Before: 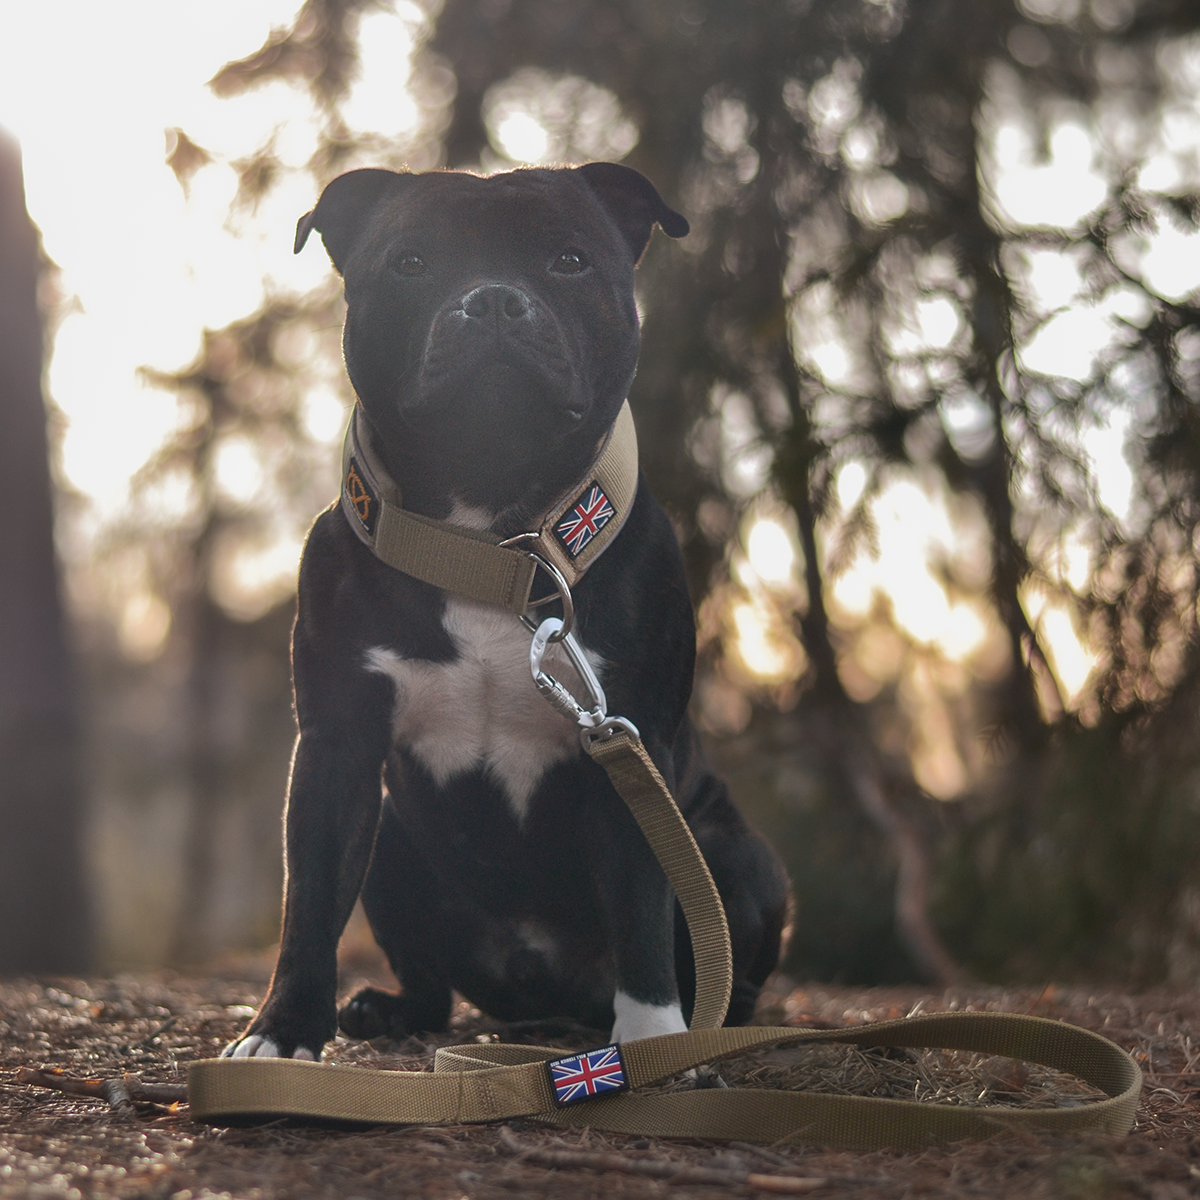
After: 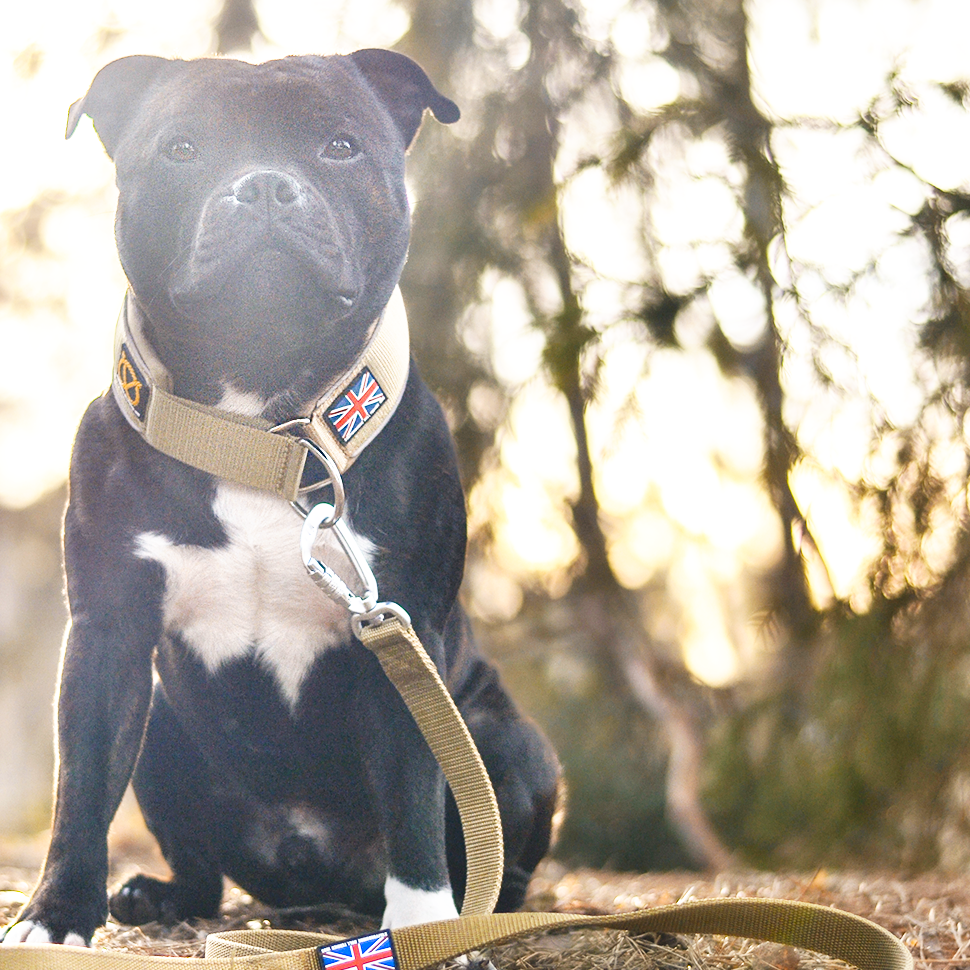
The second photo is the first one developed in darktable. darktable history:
exposure: exposure 0.999 EV, compensate highlight preservation false
crop: left 19.159%, top 9.58%, bottom 9.58%
vibrance: on, module defaults
base curve: curves: ch0 [(0, 0) (0.007, 0.004) (0.027, 0.03) (0.046, 0.07) (0.207, 0.54) (0.442, 0.872) (0.673, 0.972) (1, 1)], preserve colors none
color contrast: green-magenta contrast 0.85, blue-yellow contrast 1.25, unbound 0
